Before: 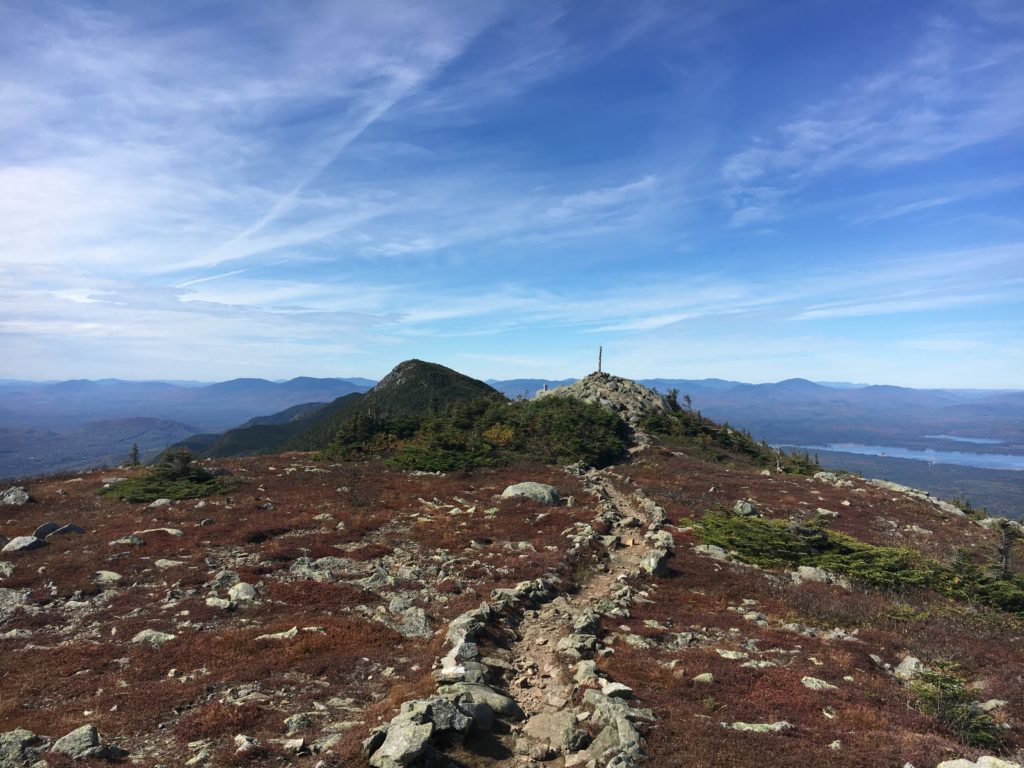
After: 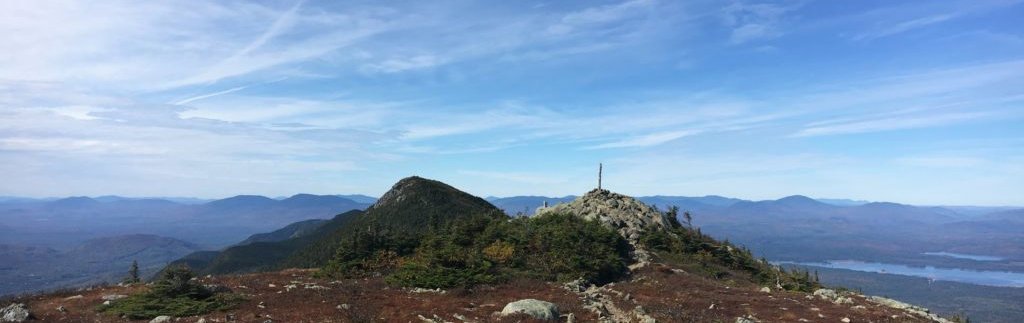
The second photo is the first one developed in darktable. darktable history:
crop and rotate: top 23.856%, bottom 34.021%
exposure: exposure -0.04 EV, compensate highlight preservation false
